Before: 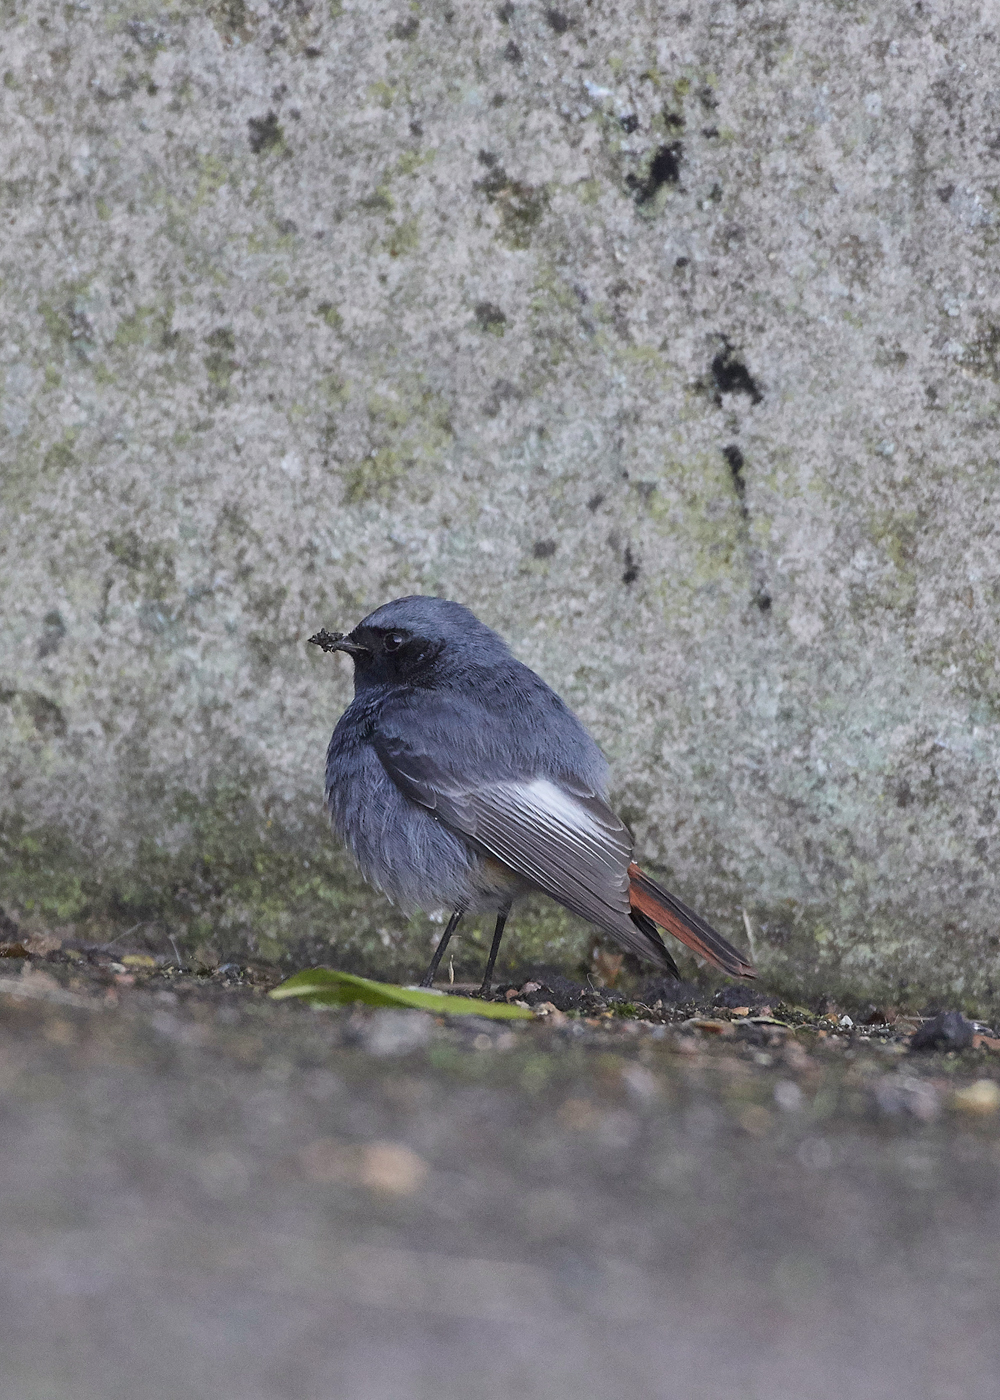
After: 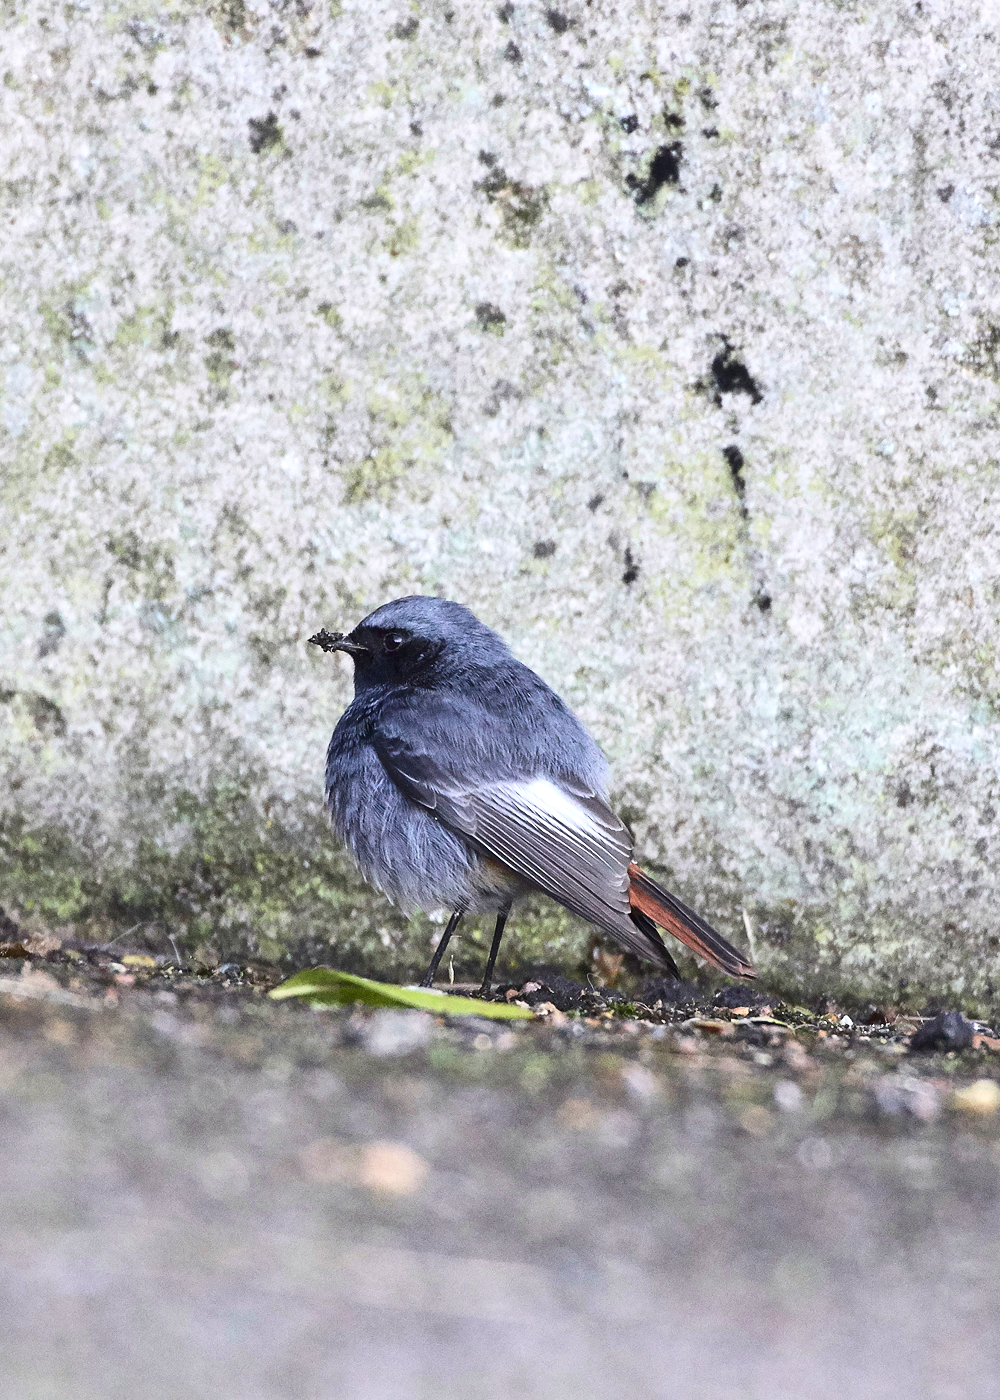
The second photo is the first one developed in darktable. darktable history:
contrast brightness saturation: contrast 0.275
exposure: exposure 0.699 EV, compensate highlight preservation false
color correction: highlights b* -0.007
velvia: strength 15.68%
